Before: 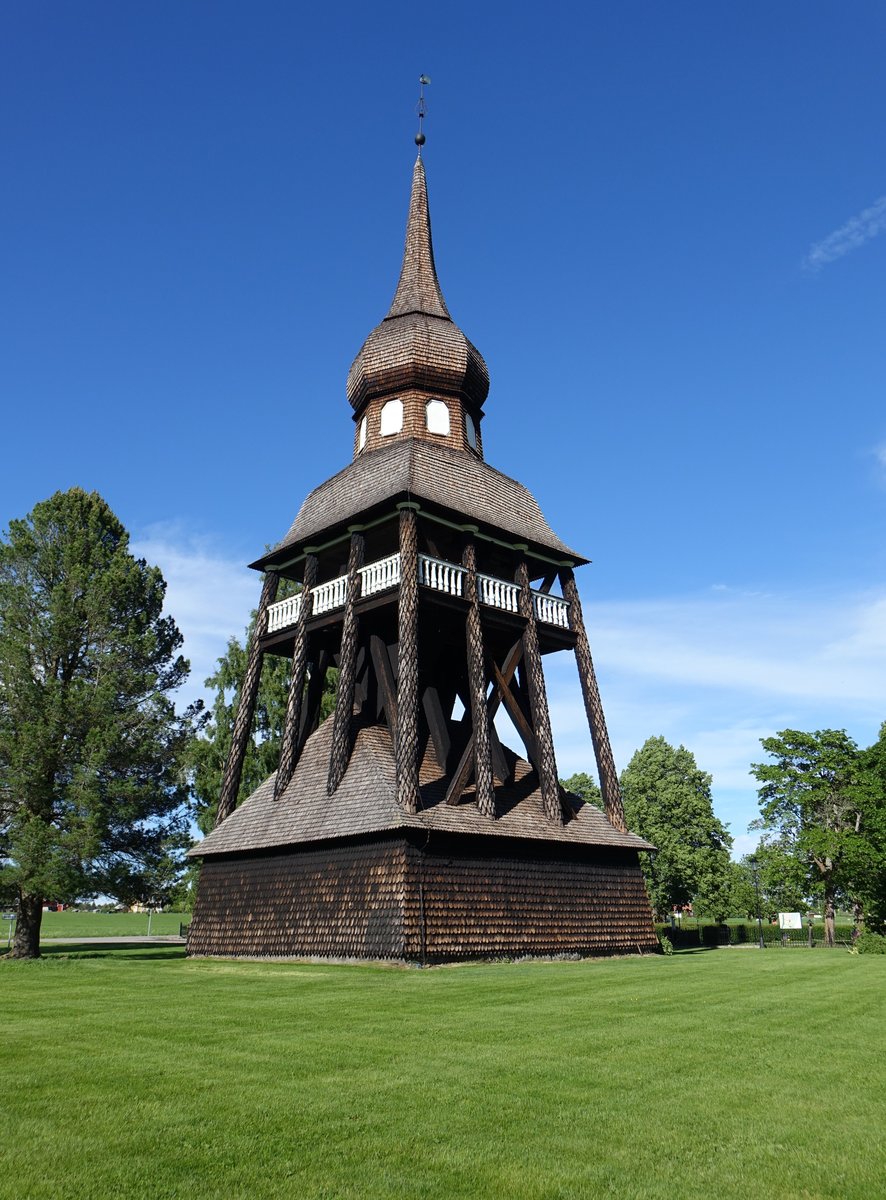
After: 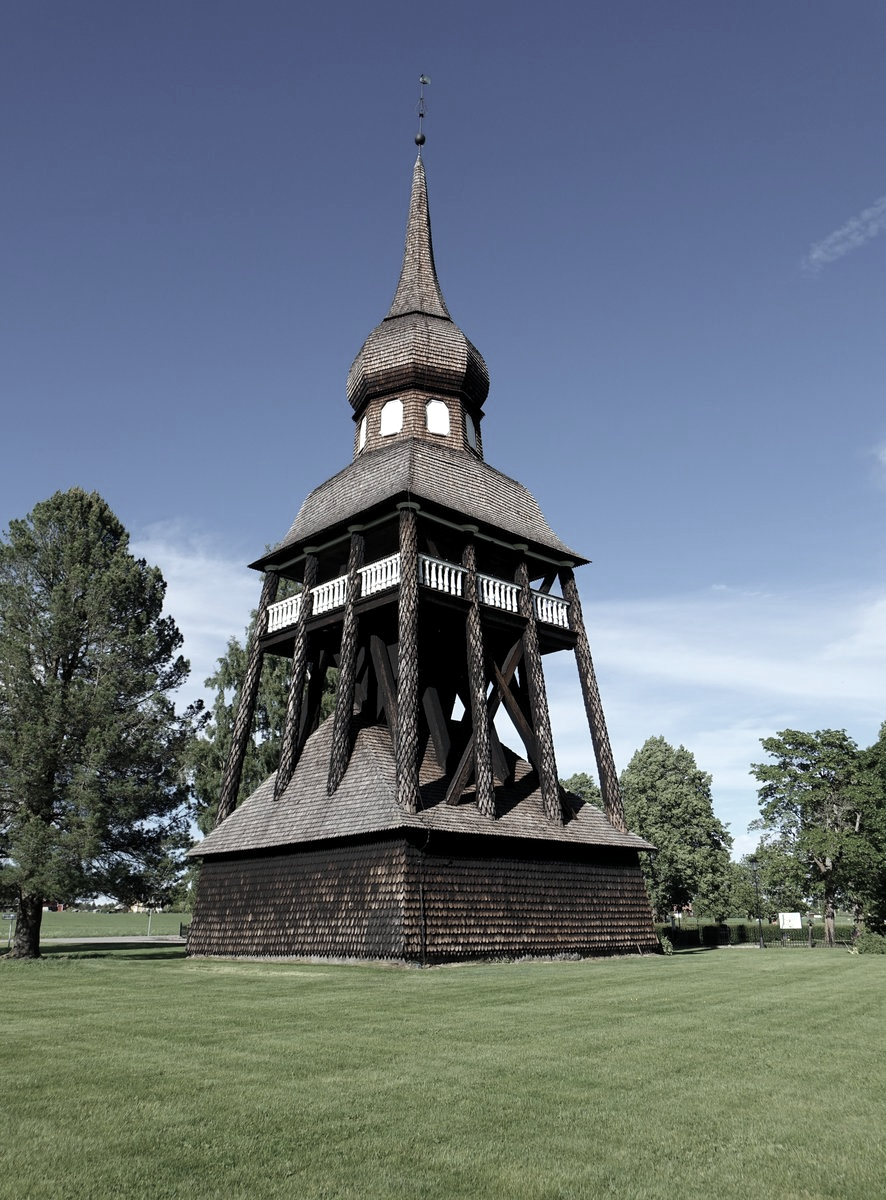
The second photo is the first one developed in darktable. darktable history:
color correction: highlights b* 0.016, saturation 0.488
levels: levels [0.016, 0.492, 0.969]
